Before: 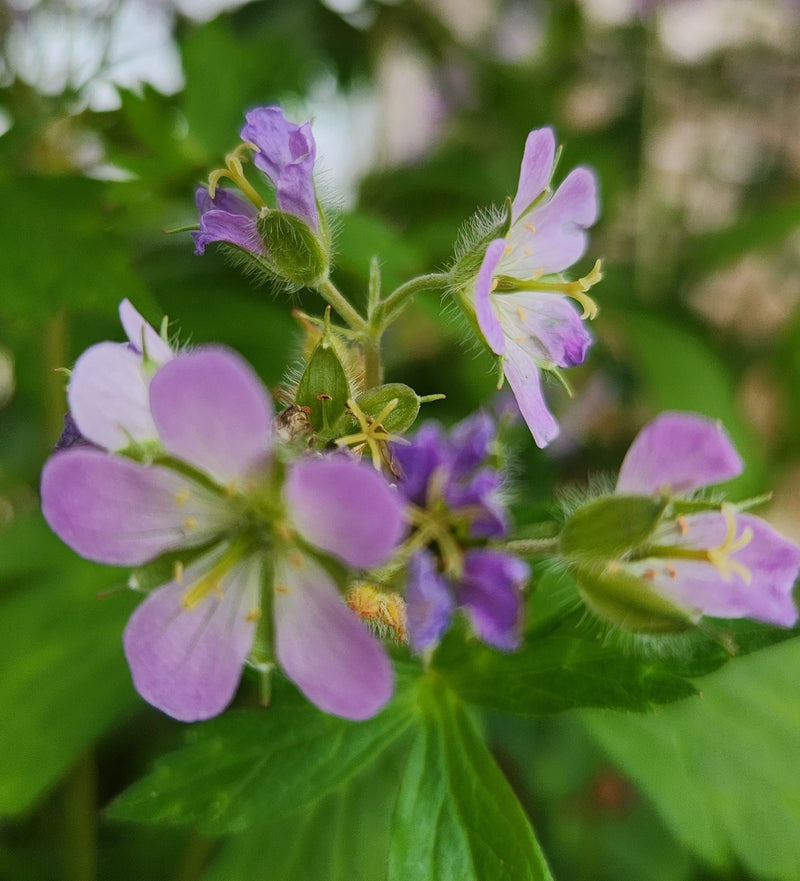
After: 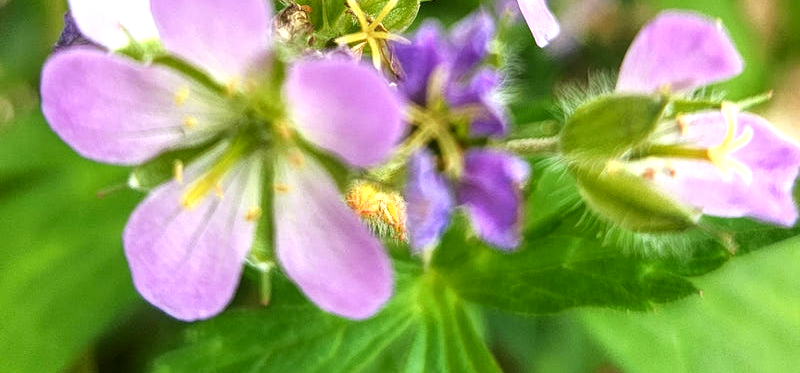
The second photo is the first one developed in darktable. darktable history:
crop: top 45.526%, bottom 12.111%
local contrast: on, module defaults
exposure: black level correction 0.001, exposure 1.127 EV, compensate highlight preservation false
